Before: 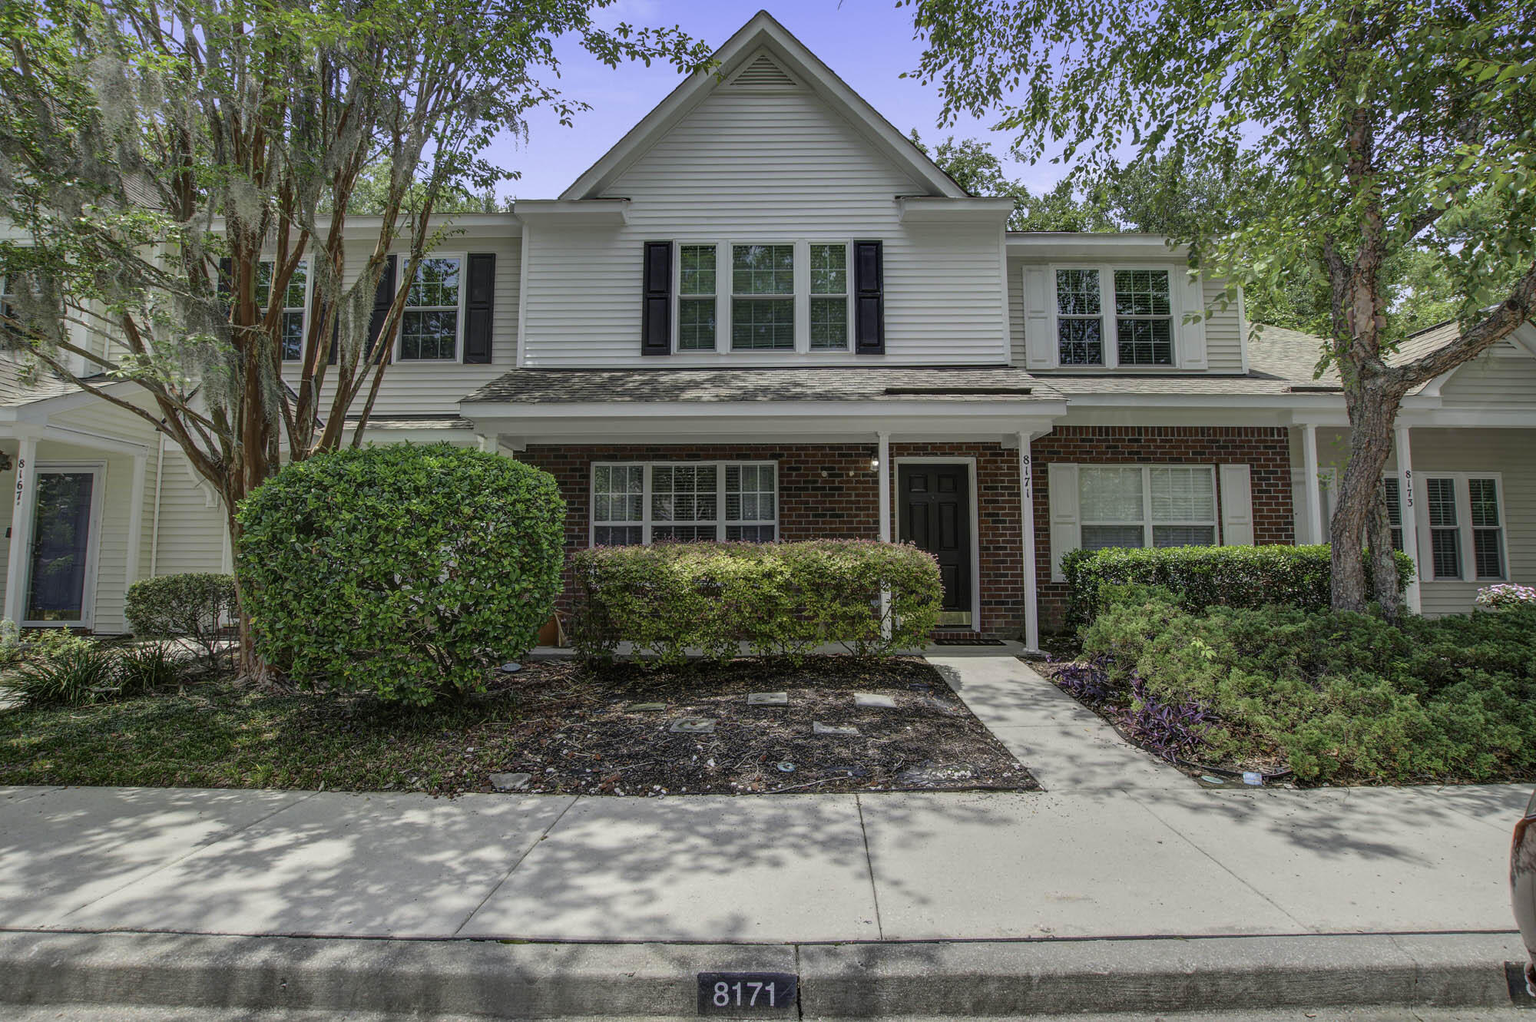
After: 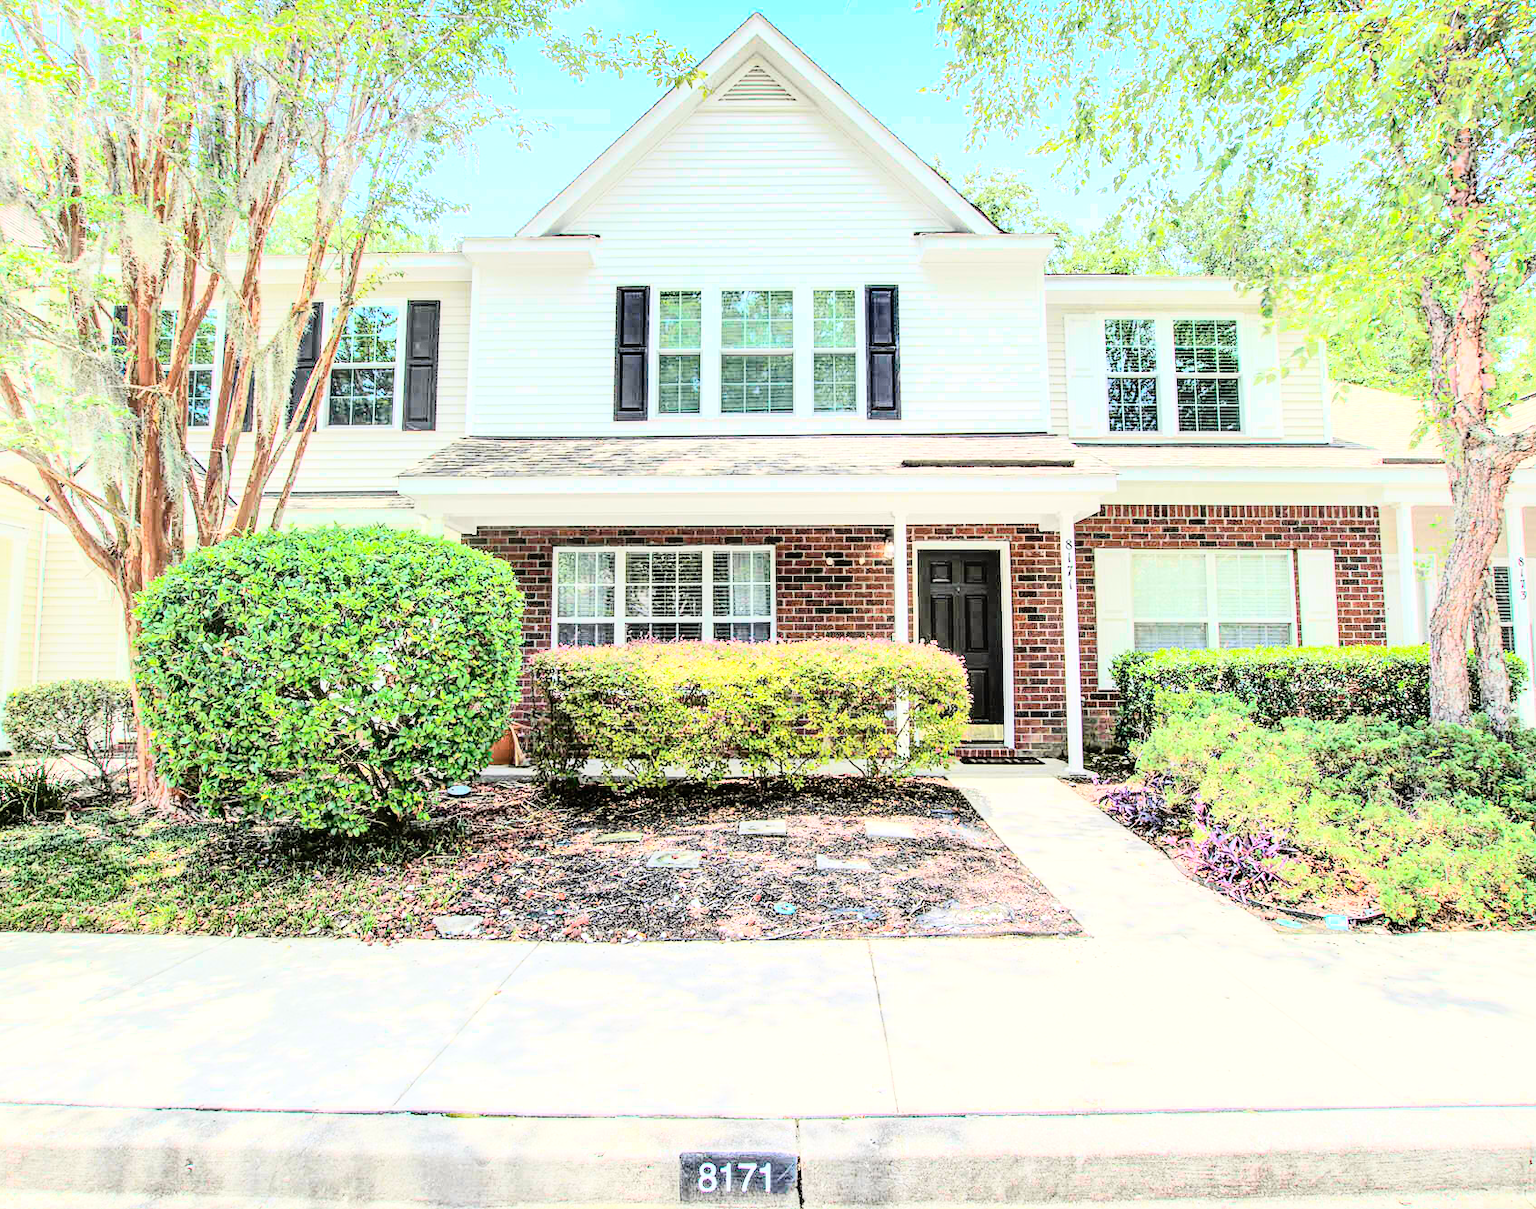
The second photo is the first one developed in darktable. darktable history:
tone curve: curves: ch0 [(0, 0) (0.084, 0.074) (0.2, 0.297) (0.363, 0.591) (0.495, 0.765) (0.68, 0.901) (0.851, 0.967) (1, 1)], color space Lab, independent channels, preserve colors none
contrast brightness saturation: contrast 0.195, brightness 0.159, saturation 0.222
tone equalizer: -8 EV -1.08 EV, -7 EV -1.04 EV, -6 EV -0.894 EV, -5 EV -0.603 EV, -3 EV 0.59 EV, -2 EV 0.839 EV, -1 EV 0.994 EV, +0 EV 1.07 EV
crop: left 8.084%, right 7.421%
